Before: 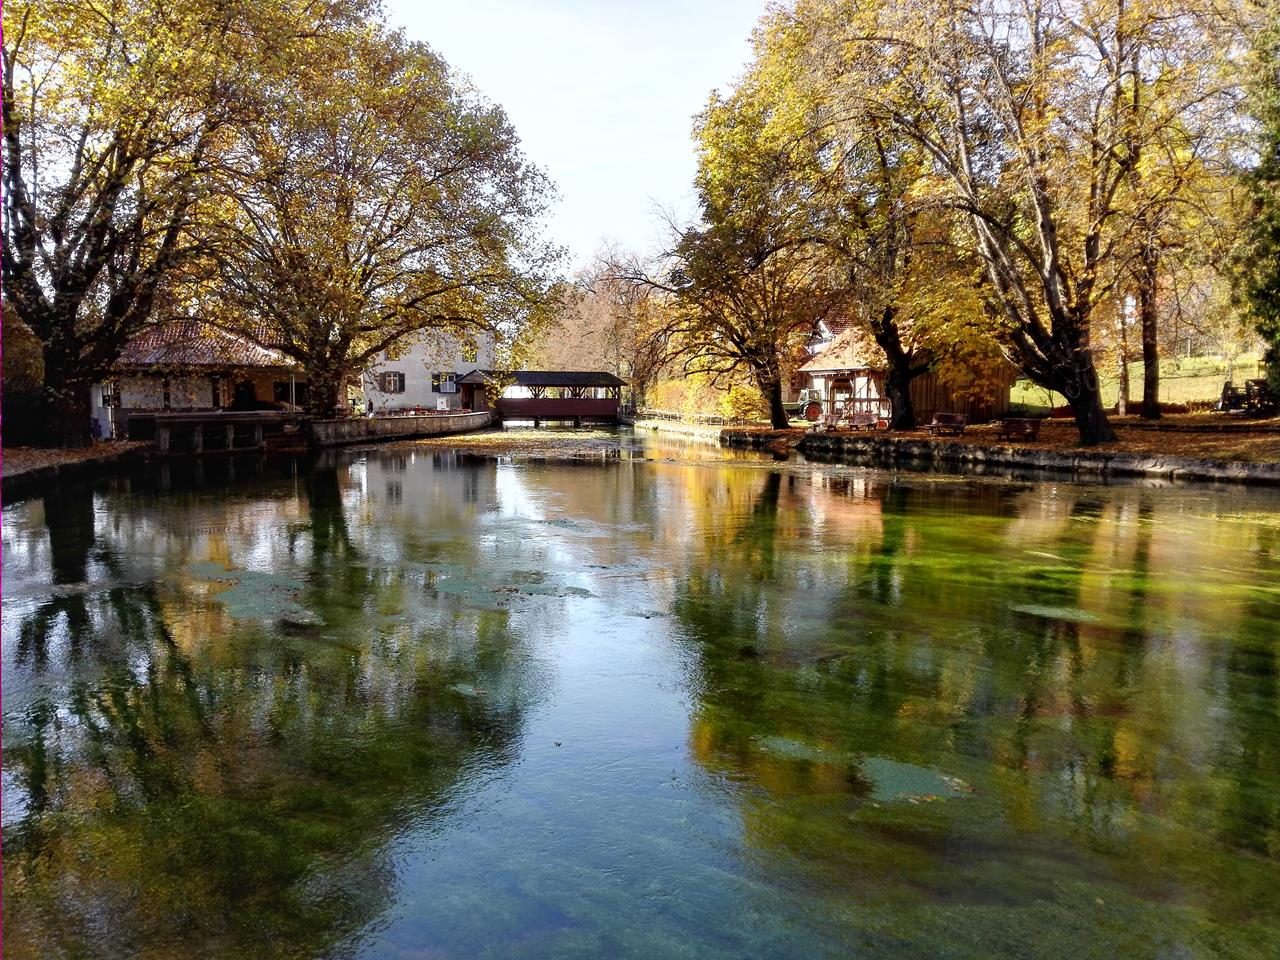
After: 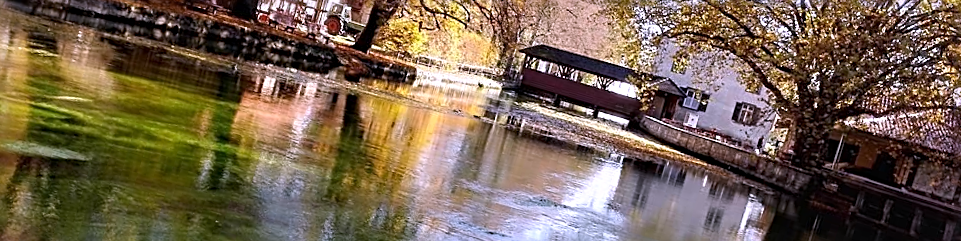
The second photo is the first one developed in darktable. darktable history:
white balance: red 1.042, blue 1.17
sharpen: radius 2.543, amount 0.636
exposure: compensate highlight preservation false
crop and rotate: angle 16.12°, top 30.835%, bottom 35.653%
